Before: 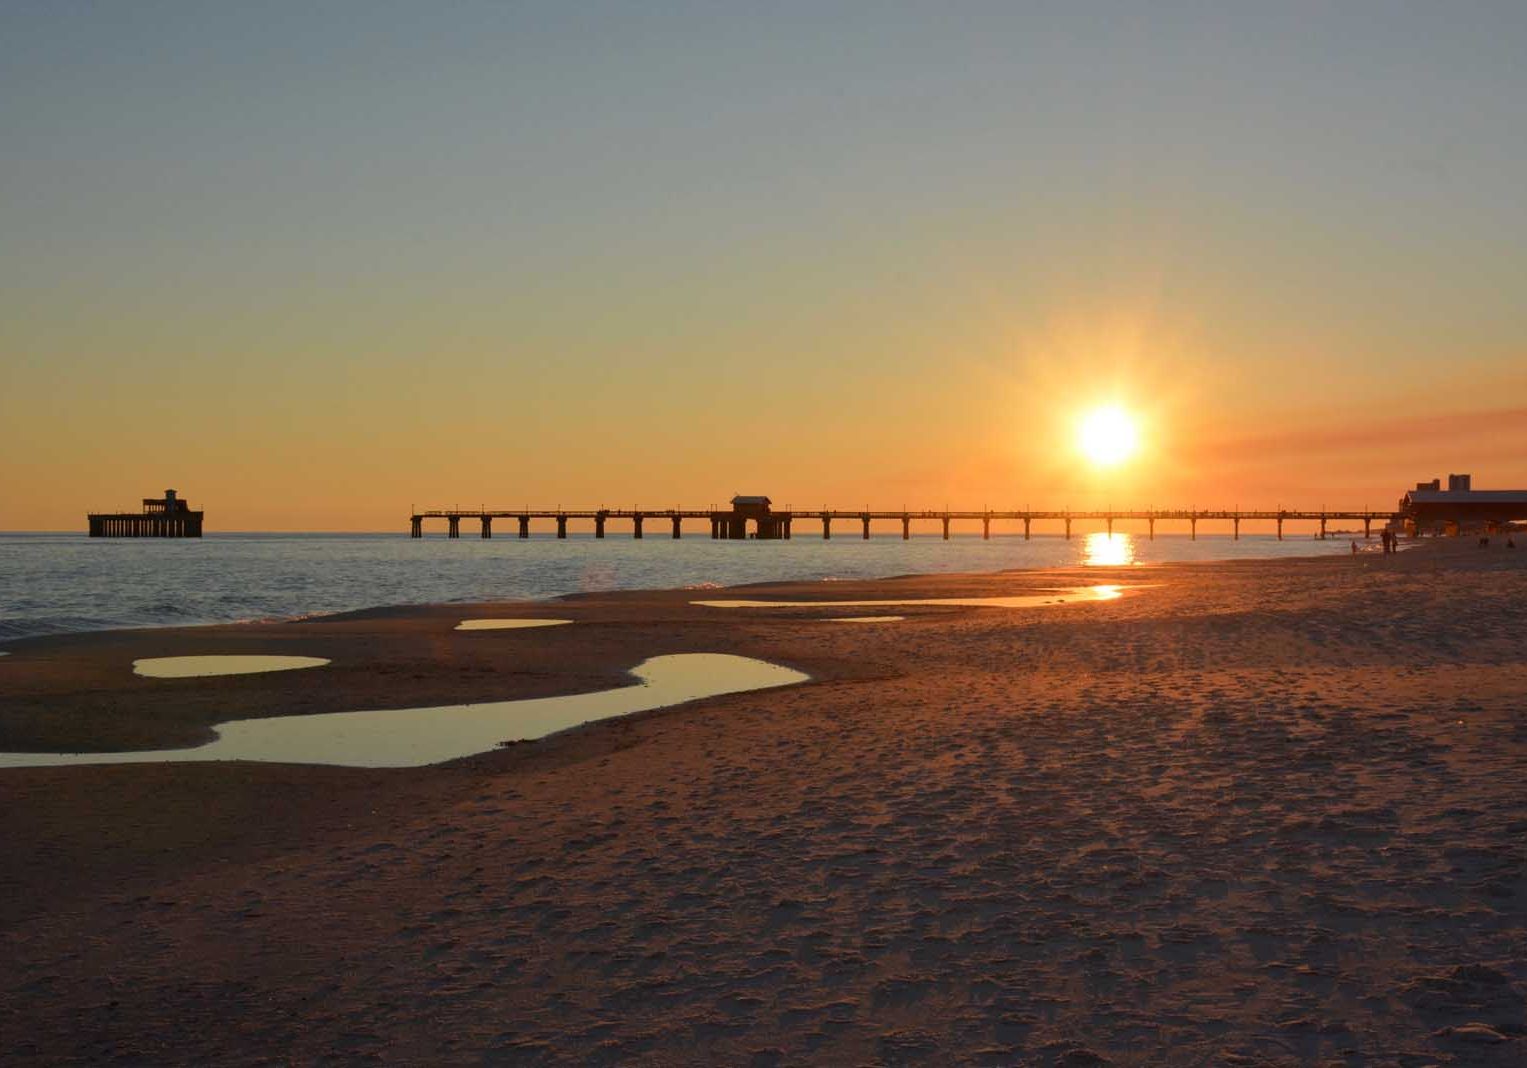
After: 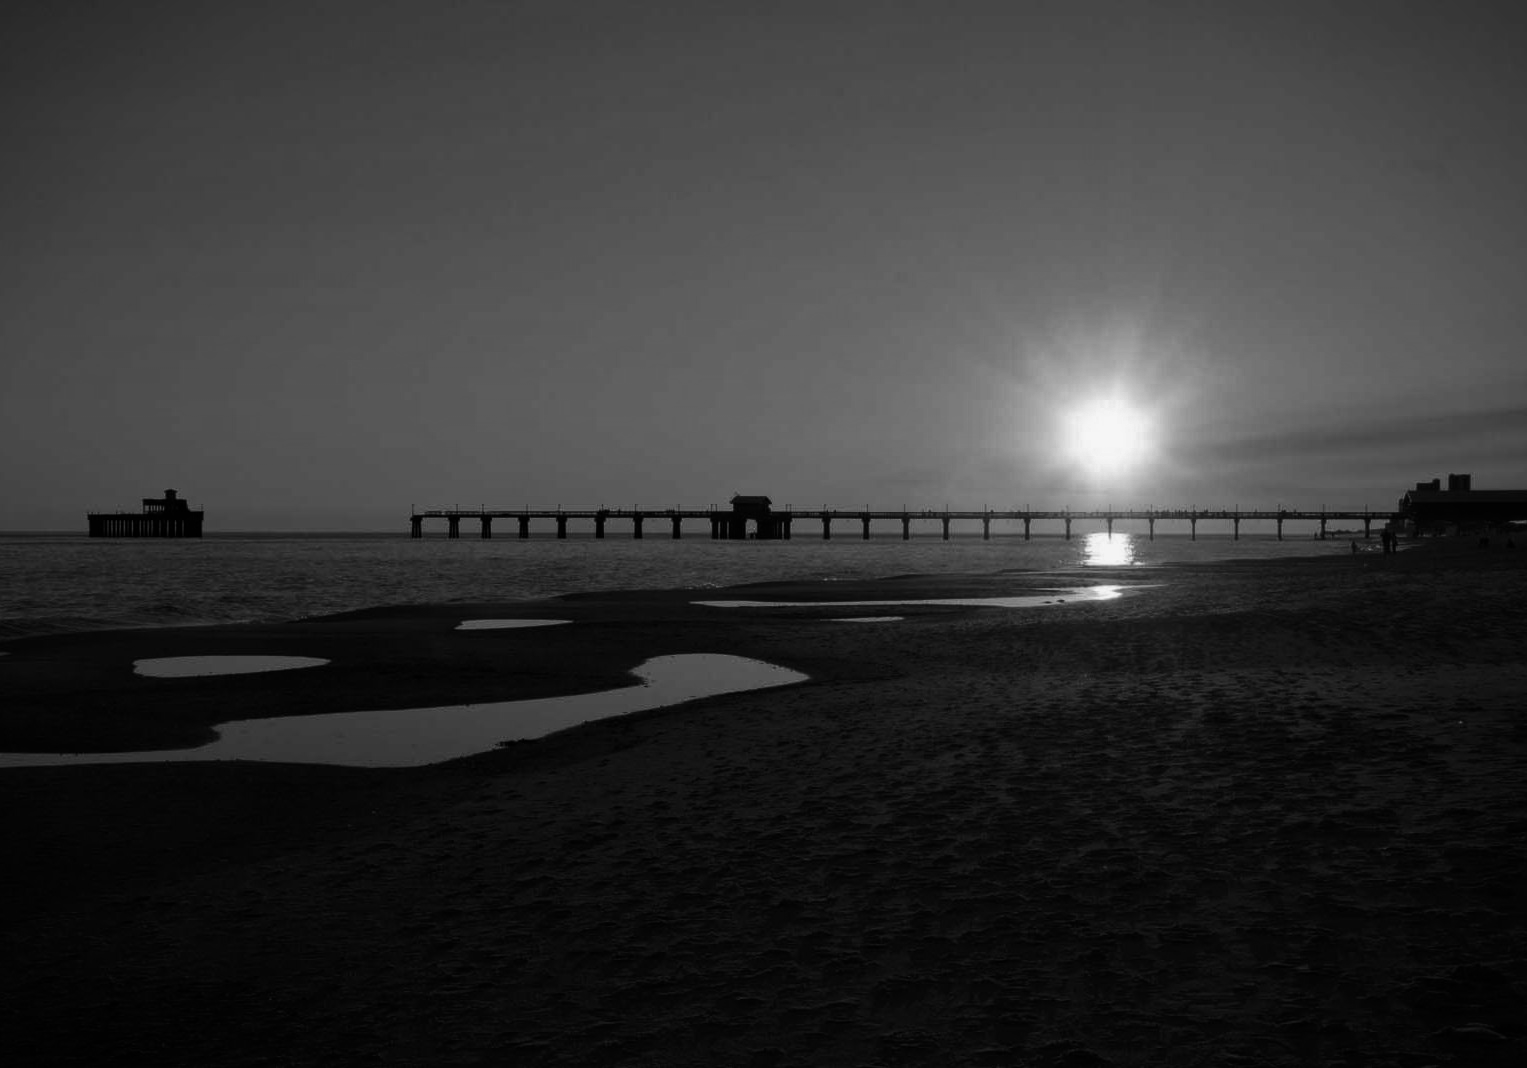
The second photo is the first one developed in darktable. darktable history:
contrast brightness saturation: contrast -0.03, brightness -0.59, saturation -1
vignetting: fall-off start 97.23%, saturation -0.024, center (-0.033, -0.042), width/height ratio 1.179, unbound false
